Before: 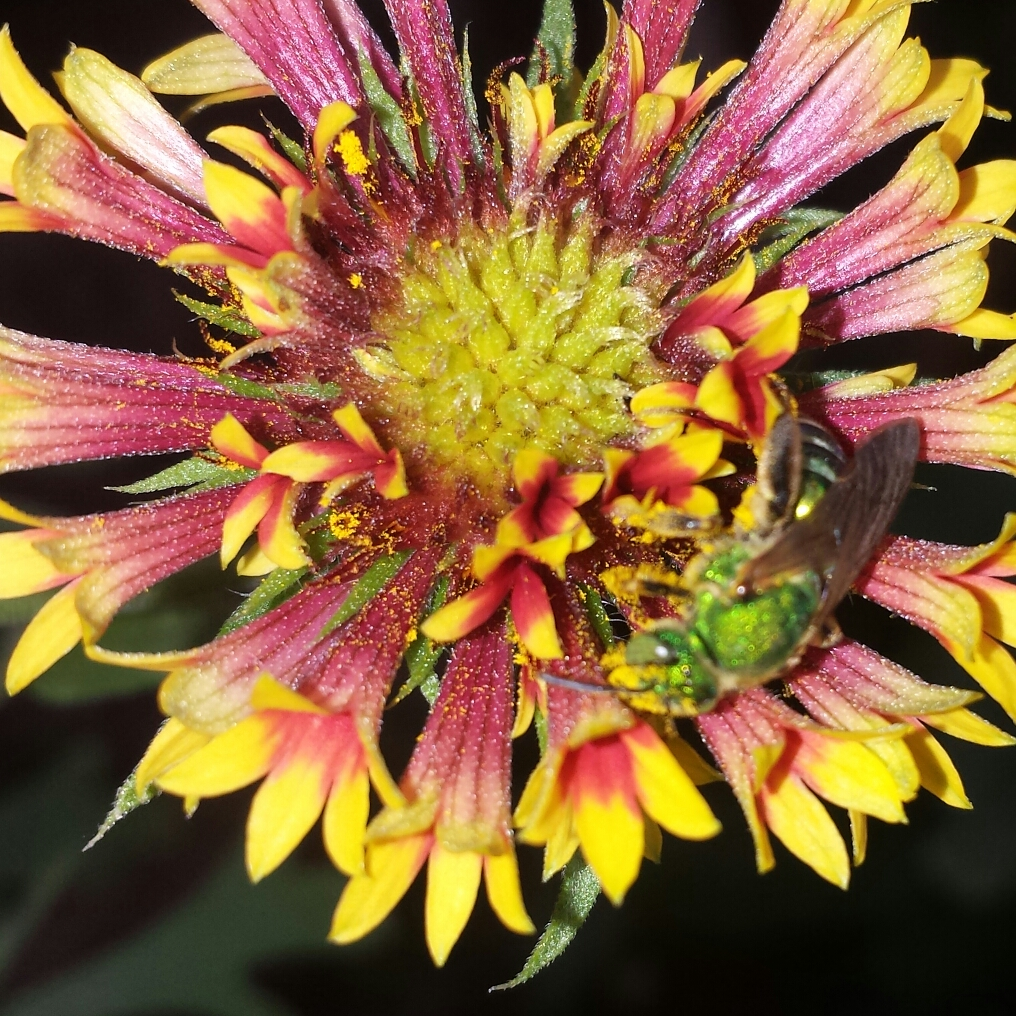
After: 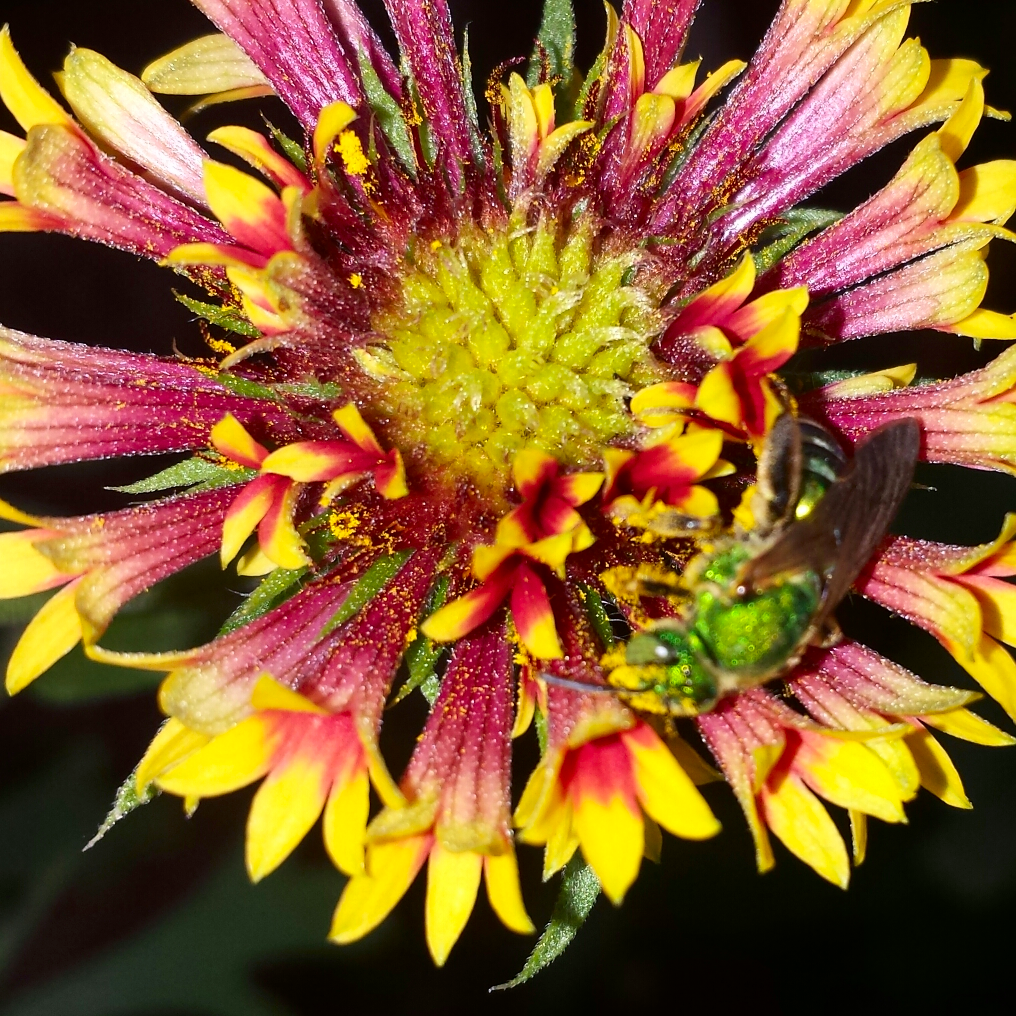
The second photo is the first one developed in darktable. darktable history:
contrast brightness saturation: contrast 0.135, brightness -0.051, saturation 0.157
